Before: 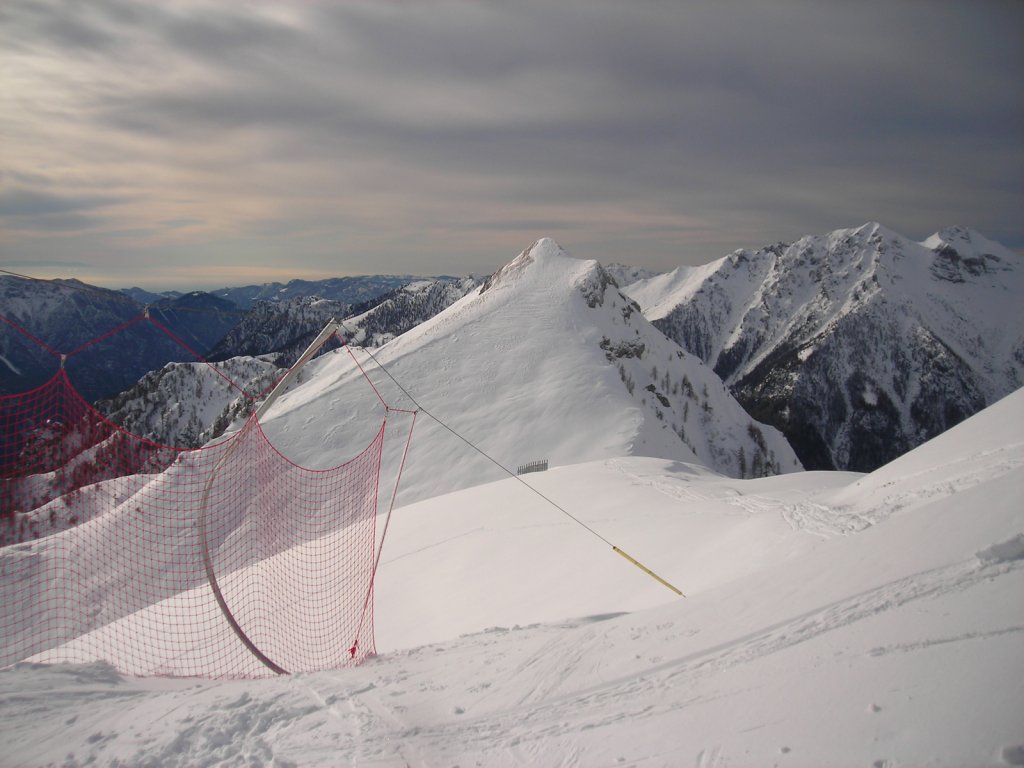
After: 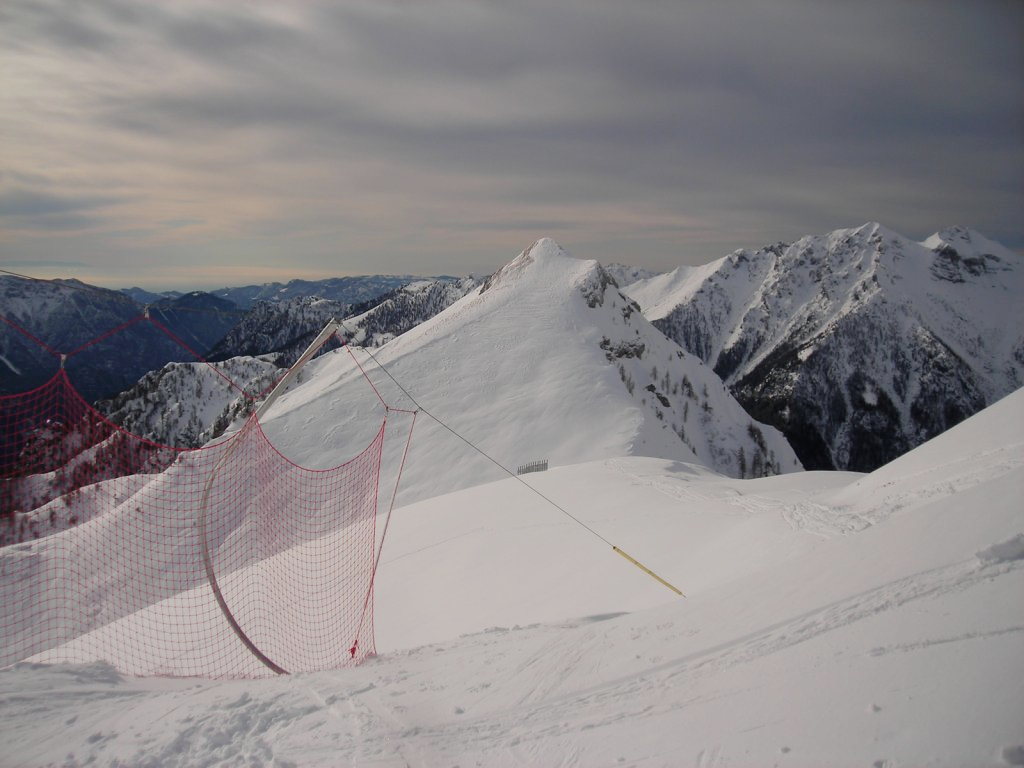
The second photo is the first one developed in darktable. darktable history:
filmic rgb: black relative exposure -7.65 EV, white relative exposure 4.56 EV, threshold 3.04 EV, hardness 3.61, enable highlight reconstruction true
